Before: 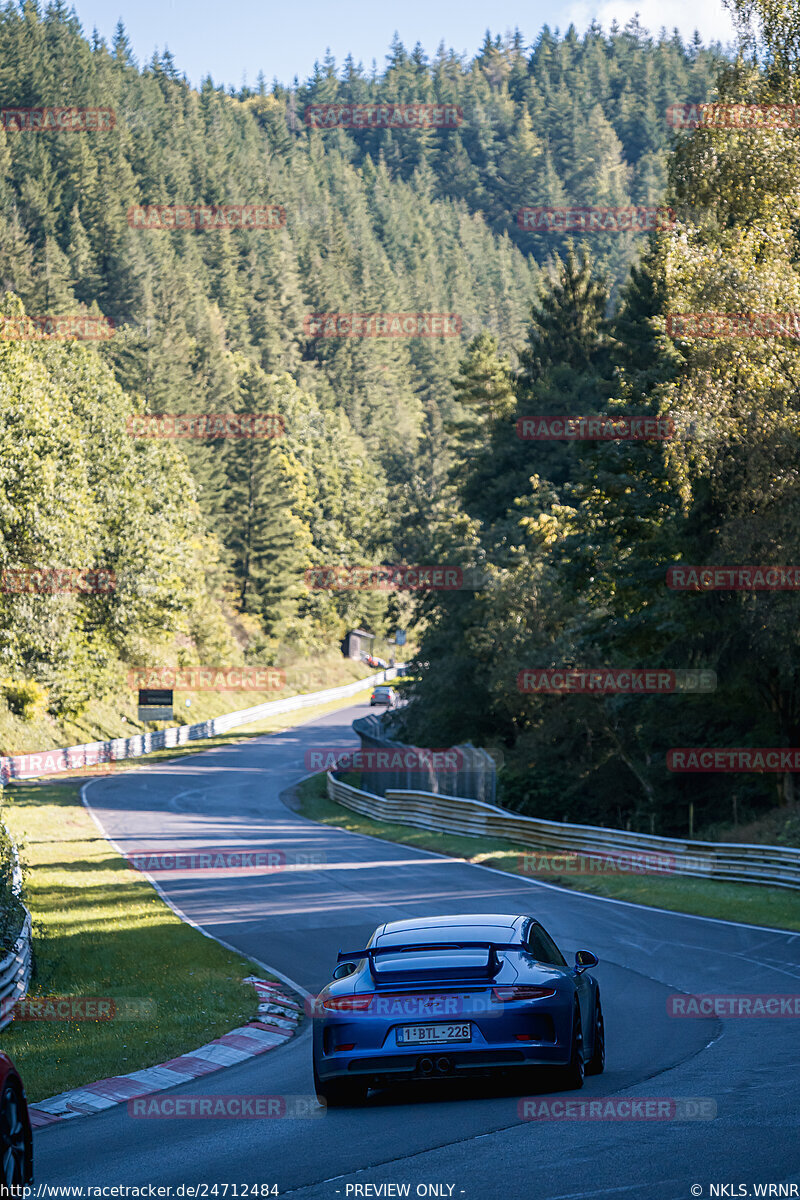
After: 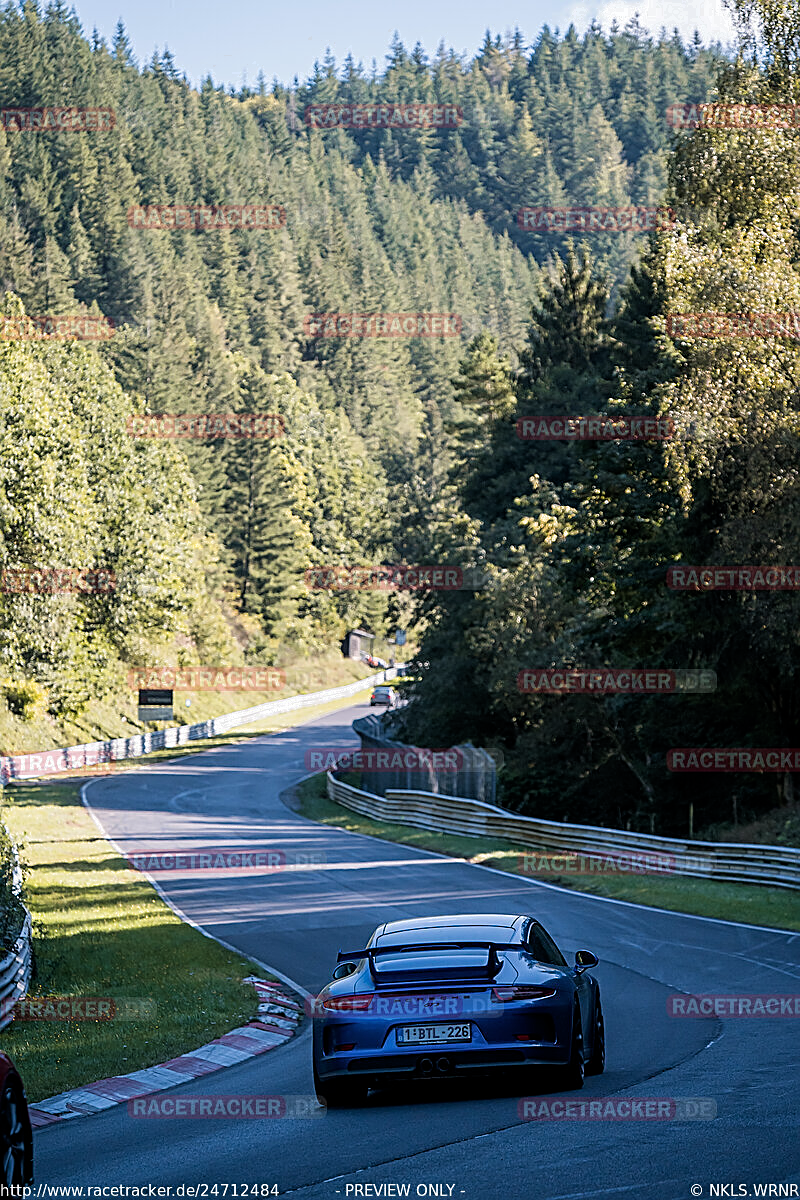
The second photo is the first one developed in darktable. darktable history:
sharpen: on, module defaults
exposure: compensate highlight preservation false
filmic rgb: middle gray luminance 18.38%, black relative exposure -11.48 EV, white relative exposure 2.58 EV, target black luminance 0%, hardness 8.33, latitude 98.16%, contrast 1.083, shadows ↔ highlights balance 0.367%
